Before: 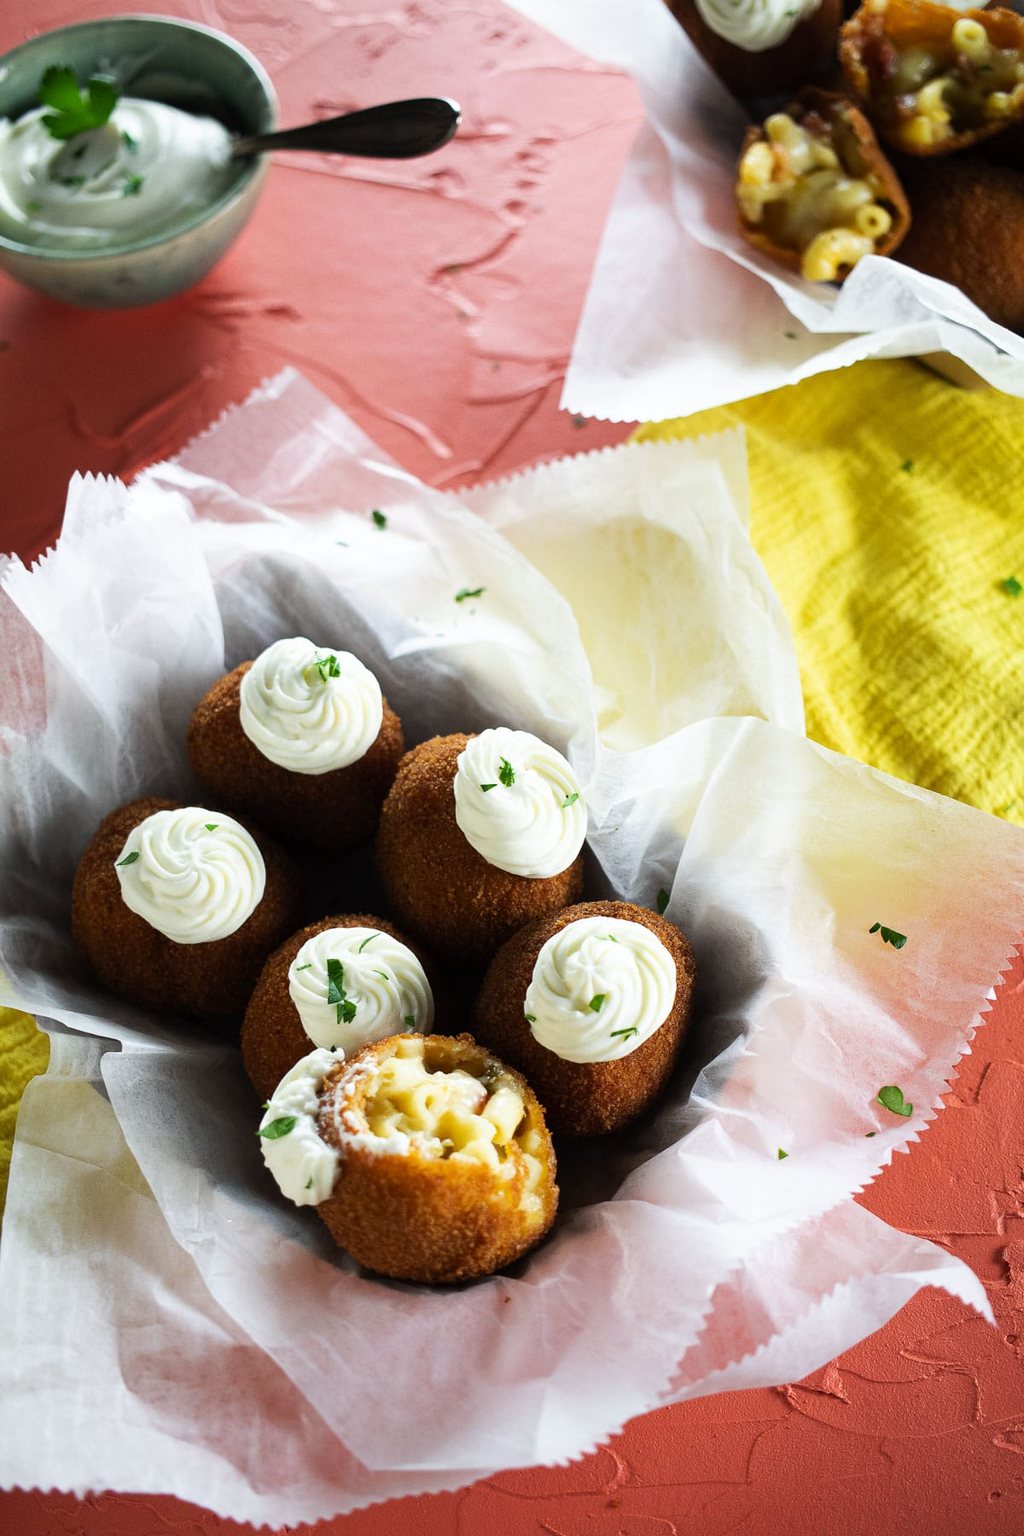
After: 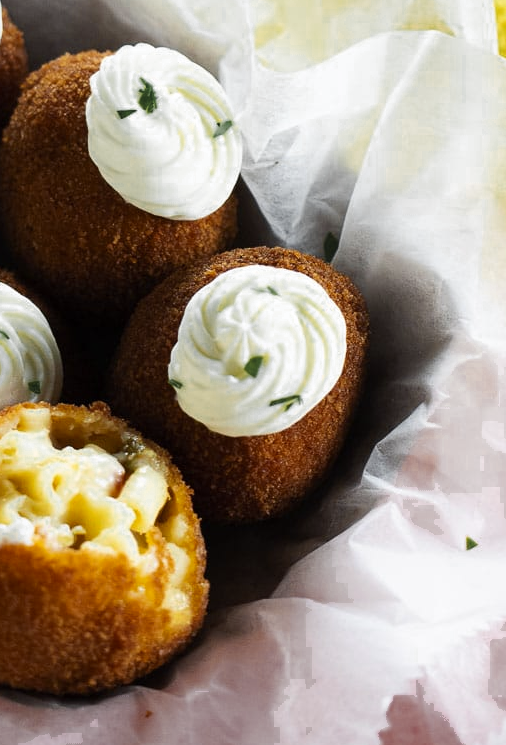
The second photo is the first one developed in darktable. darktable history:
crop: left 37.216%, top 44.981%, right 20.543%, bottom 13.609%
color zones: curves: ch0 [(0.035, 0.242) (0.25, 0.5) (0.384, 0.214) (0.488, 0.255) (0.75, 0.5)]; ch1 [(0.063, 0.379) (0.25, 0.5) (0.354, 0.201) (0.489, 0.085) (0.729, 0.271)]; ch2 [(0.25, 0.5) (0.38, 0.517) (0.442, 0.51) (0.735, 0.456)]
